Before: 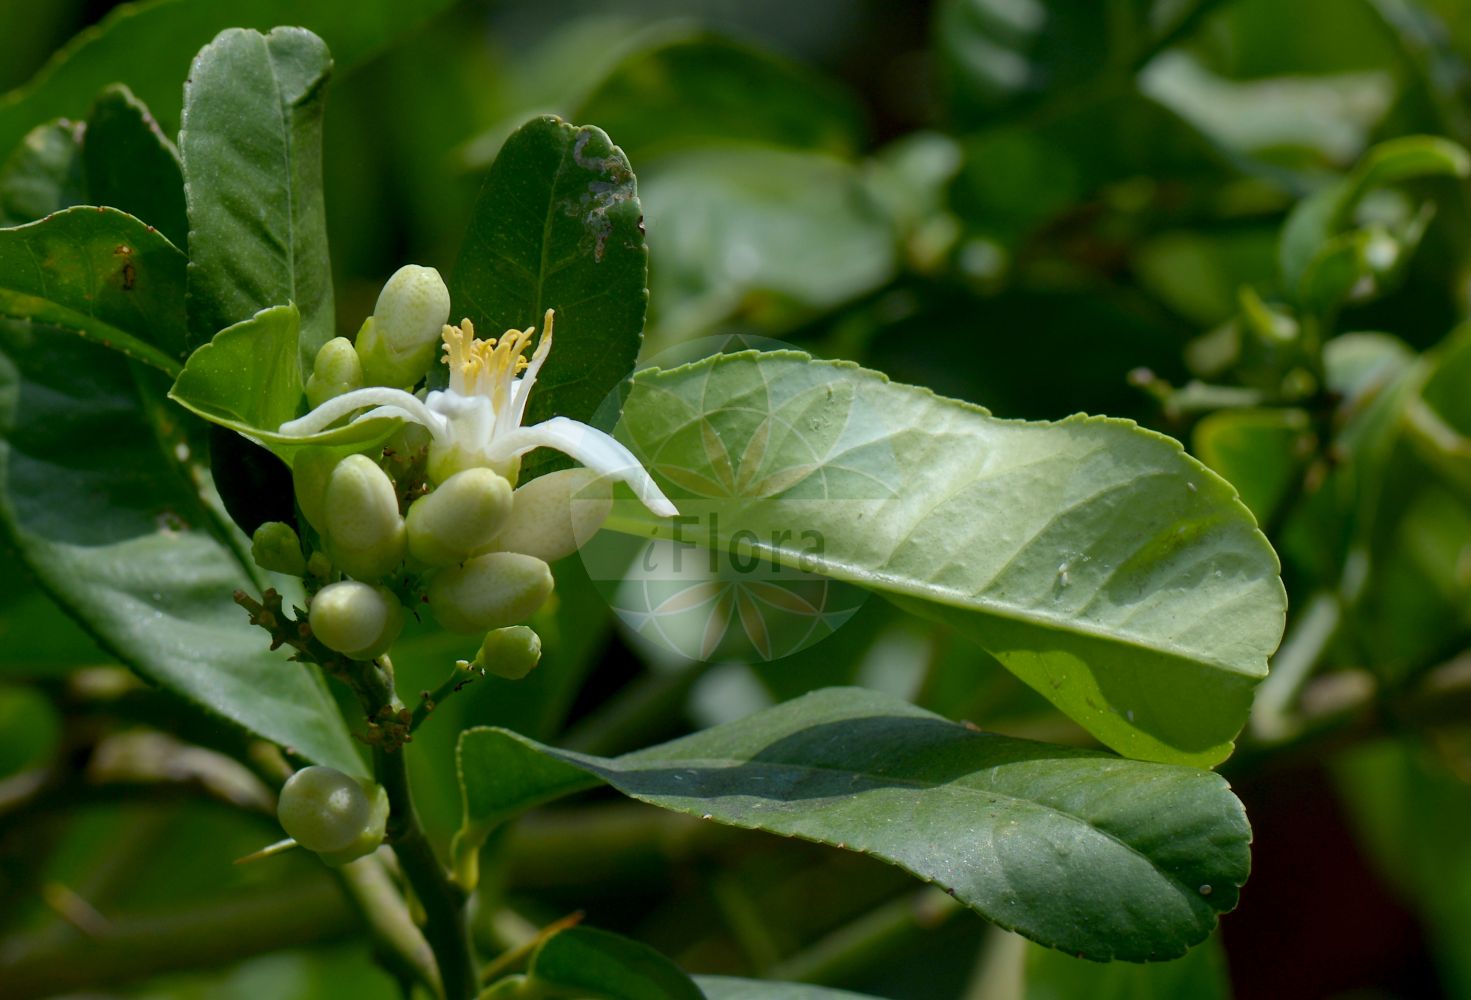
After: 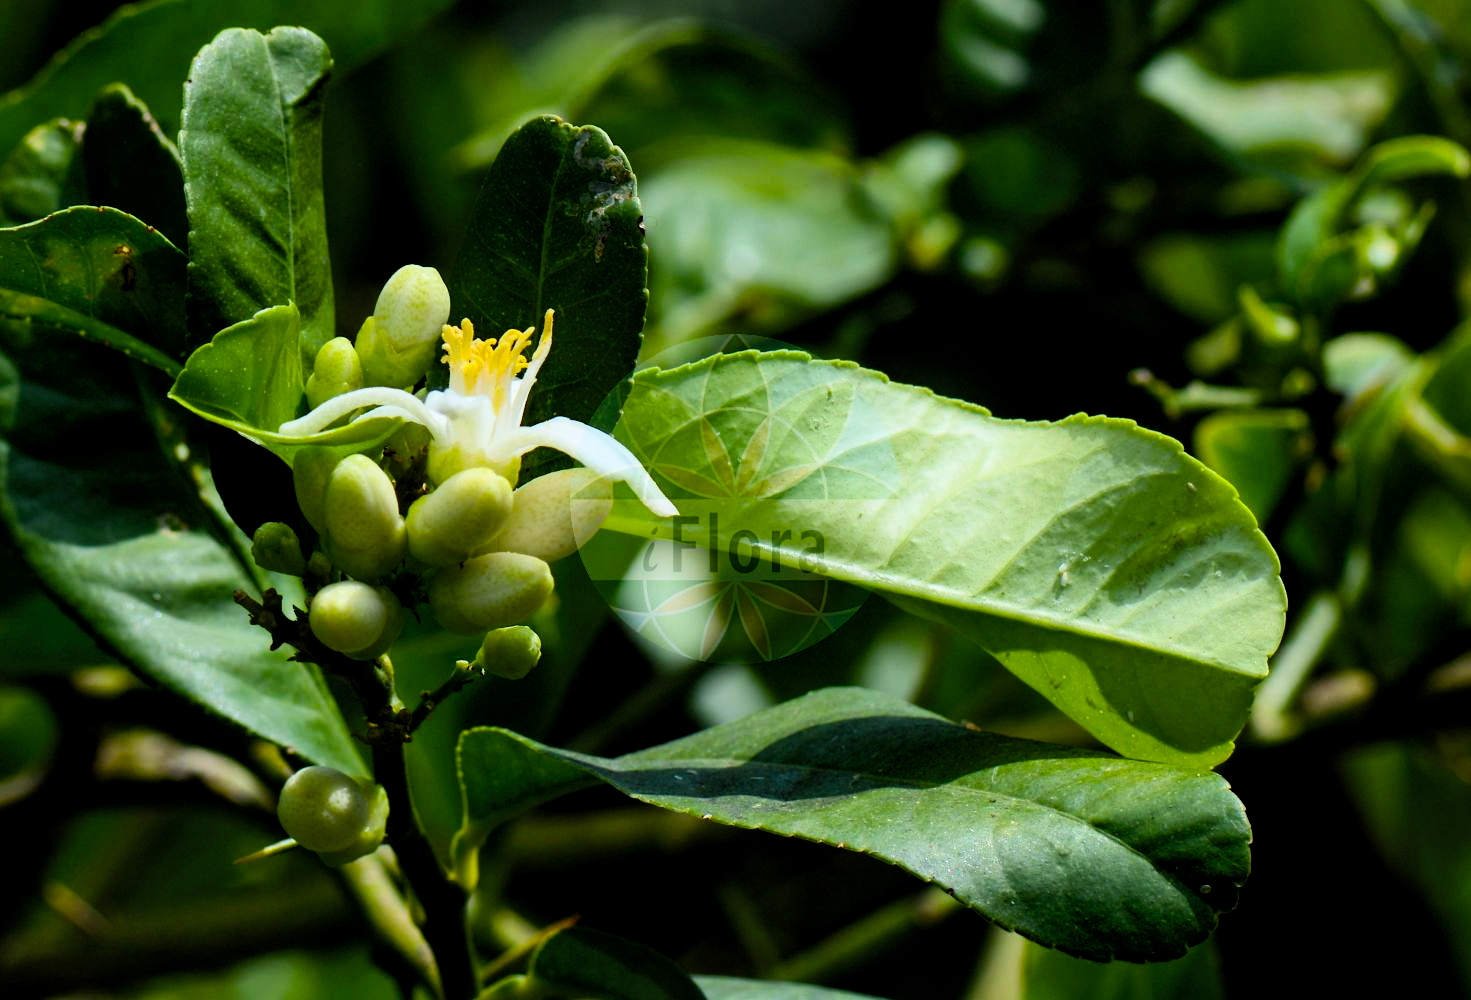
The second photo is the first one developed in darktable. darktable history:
filmic rgb: black relative exposure -5 EV, white relative exposure 3.5 EV, hardness 3.19, contrast 1.4, highlights saturation mix -30%
color balance rgb: perceptual saturation grading › global saturation 25%, global vibrance 20%
local contrast: highlights 100%, shadows 100%, detail 120%, midtone range 0.2
contrast brightness saturation: contrast 0.2, brightness 0.16, saturation 0.22
